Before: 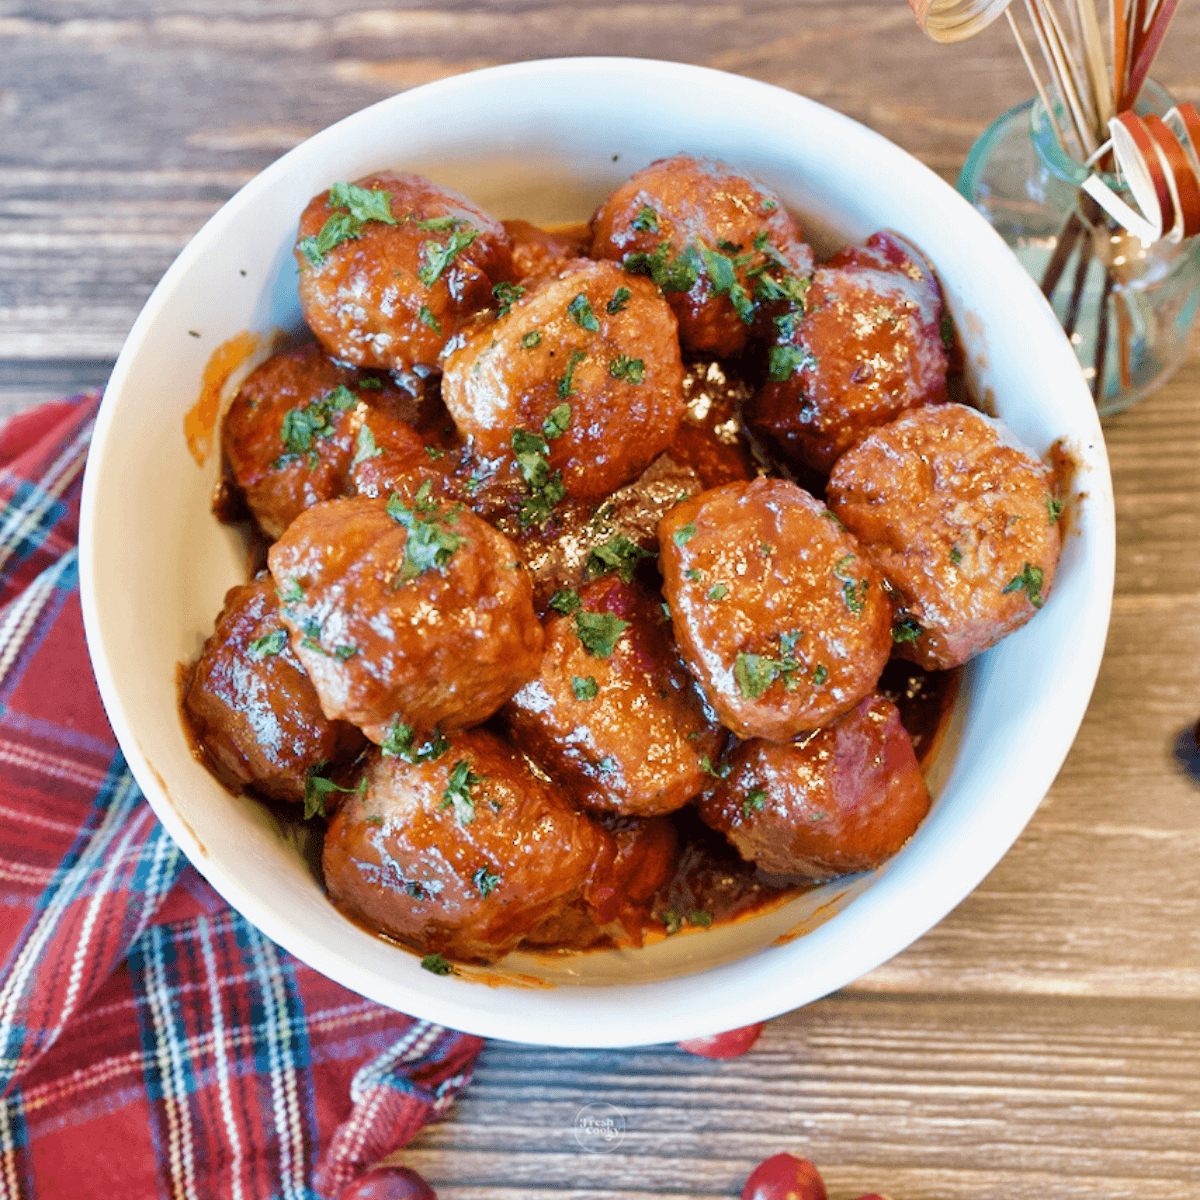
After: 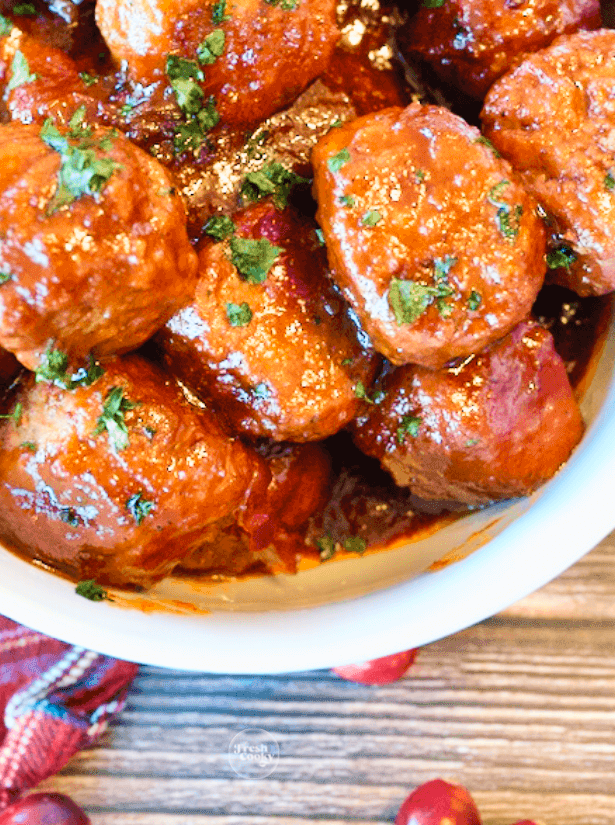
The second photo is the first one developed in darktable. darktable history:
contrast brightness saturation: contrast 0.196, brightness 0.168, saturation 0.222
crop and rotate: left 28.916%, top 31.212%, right 19.821%
